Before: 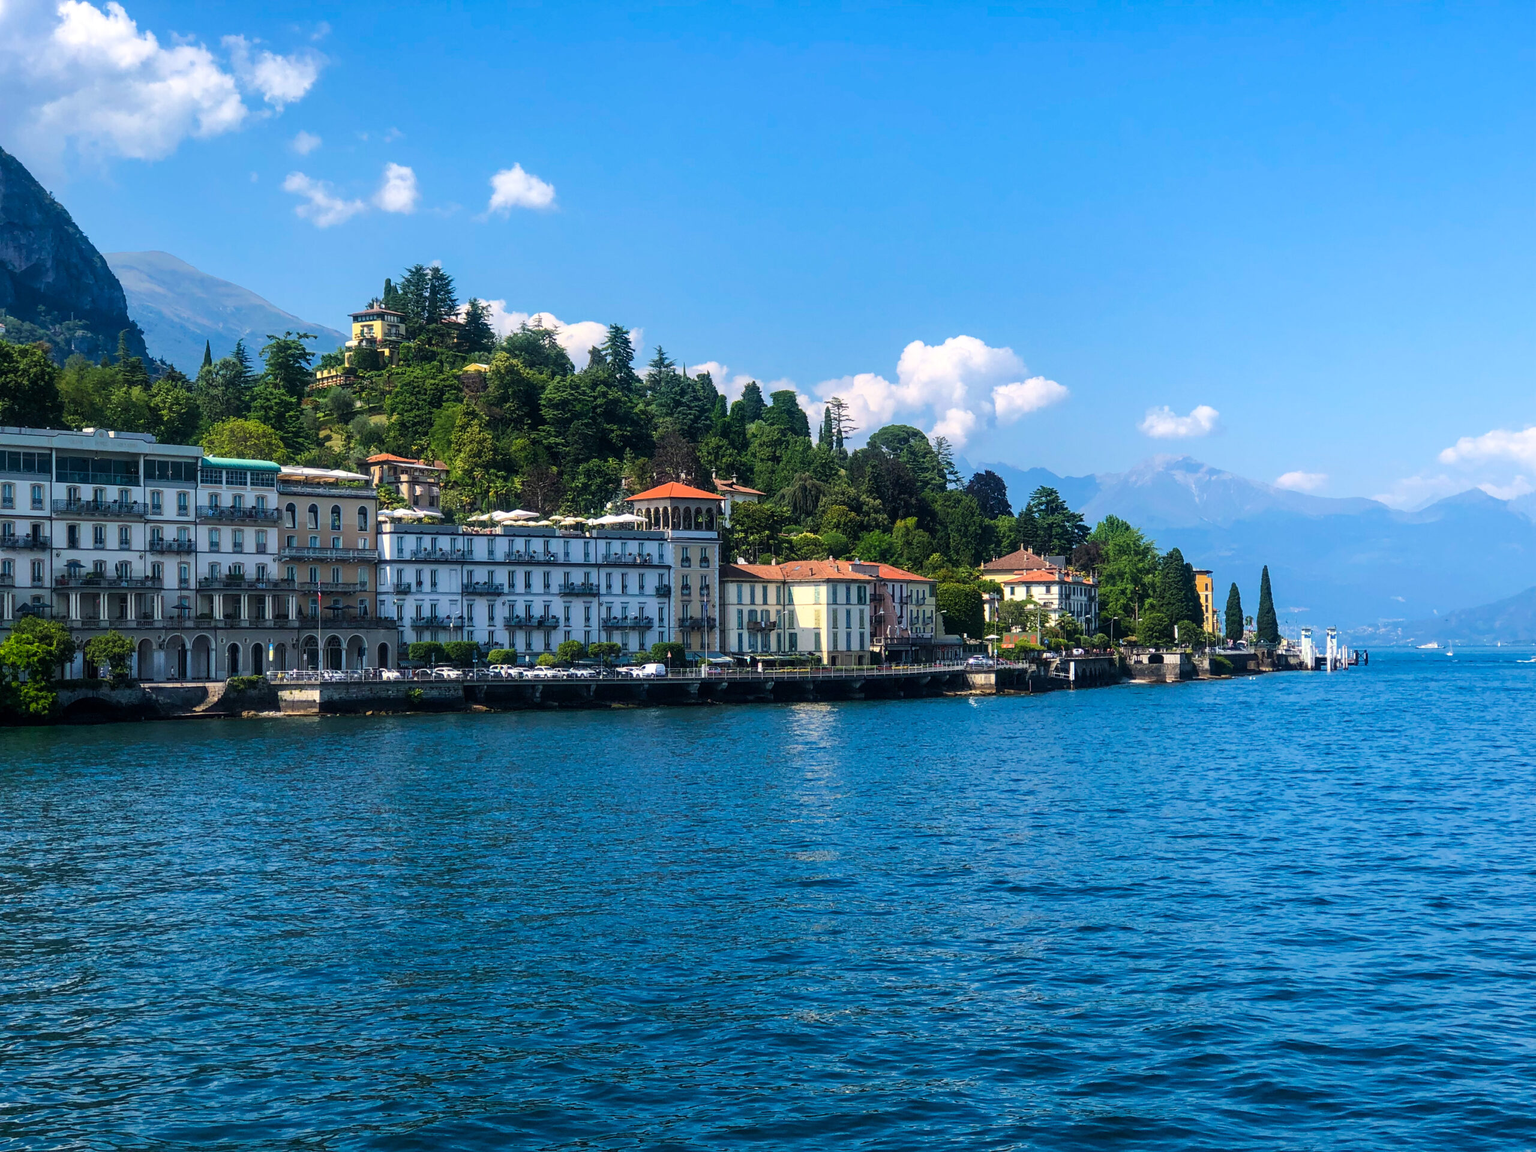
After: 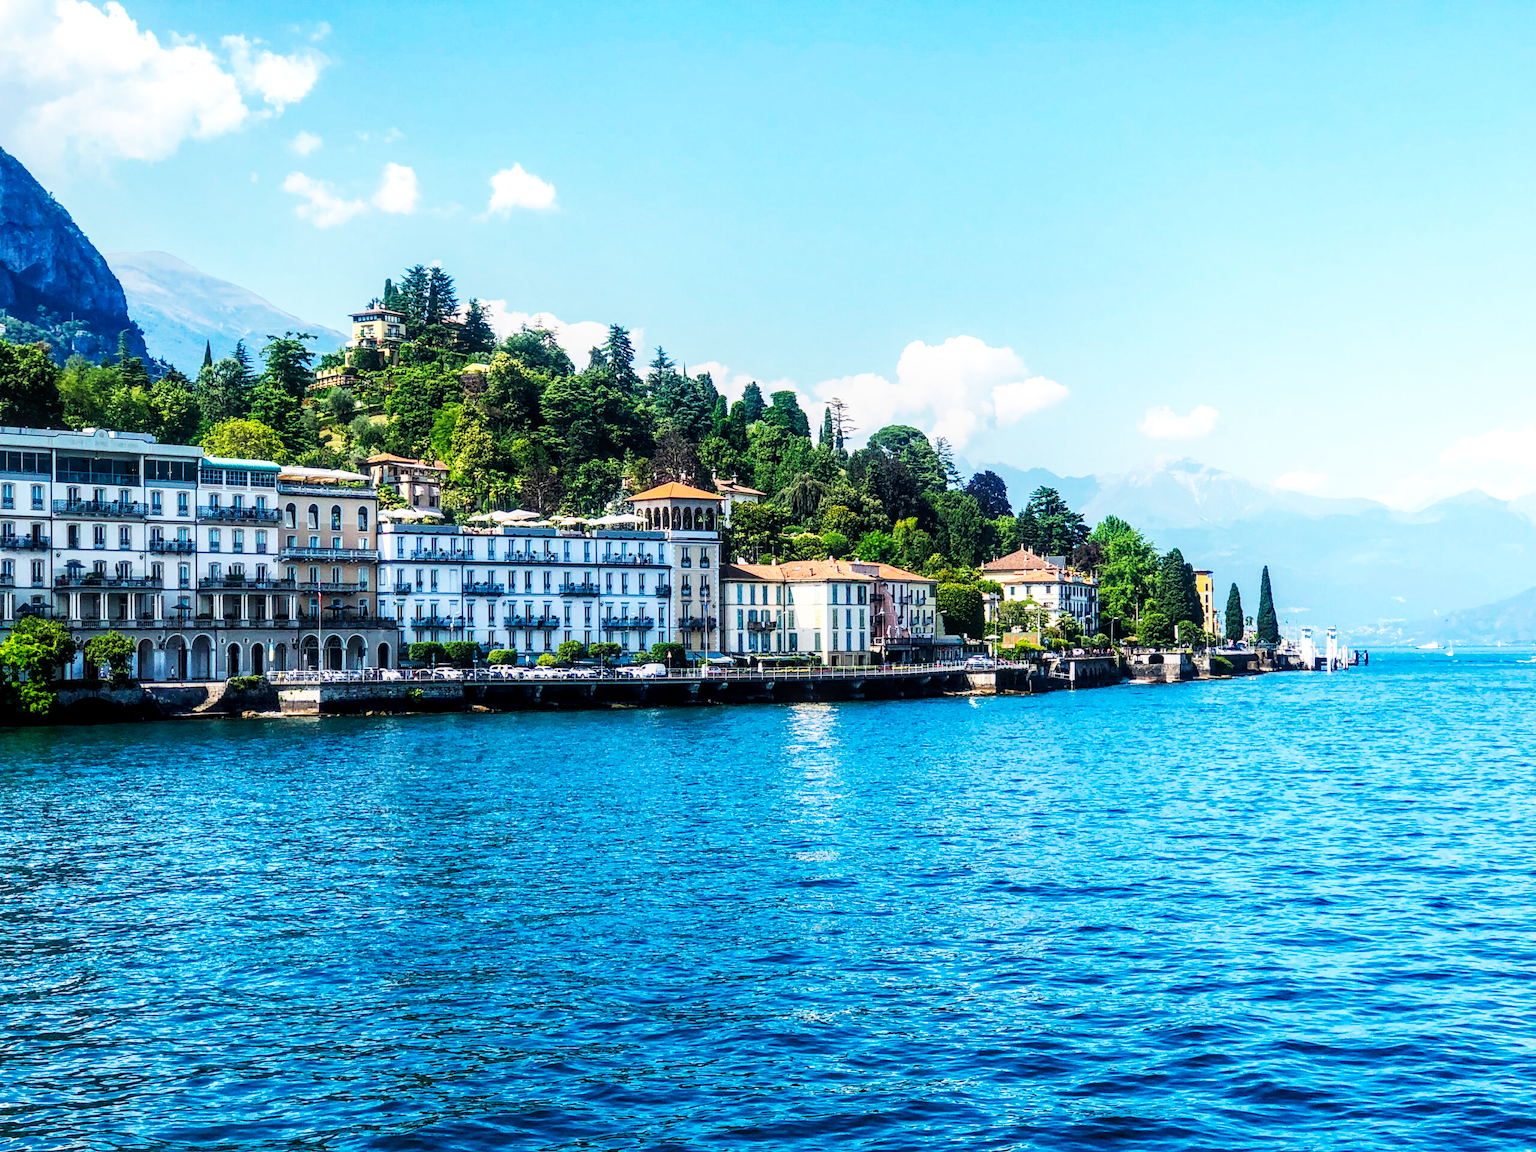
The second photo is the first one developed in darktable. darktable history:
local contrast: detail 130%
base curve: curves: ch0 [(0, 0) (0.007, 0.004) (0.027, 0.03) (0.046, 0.07) (0.207, 0.54) (0.442, 0.872) (0.673, 0.972) (1, 1)], preserve colors none
